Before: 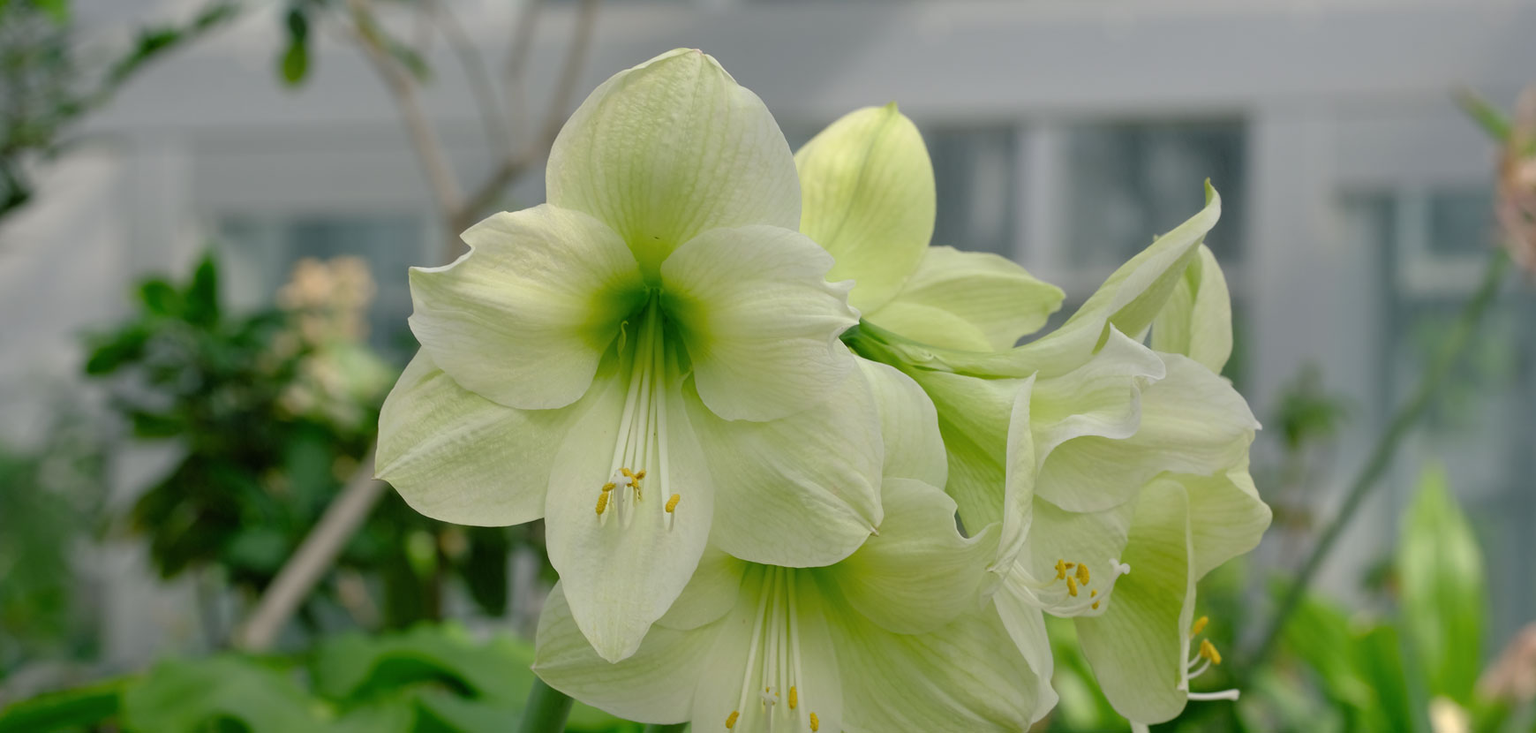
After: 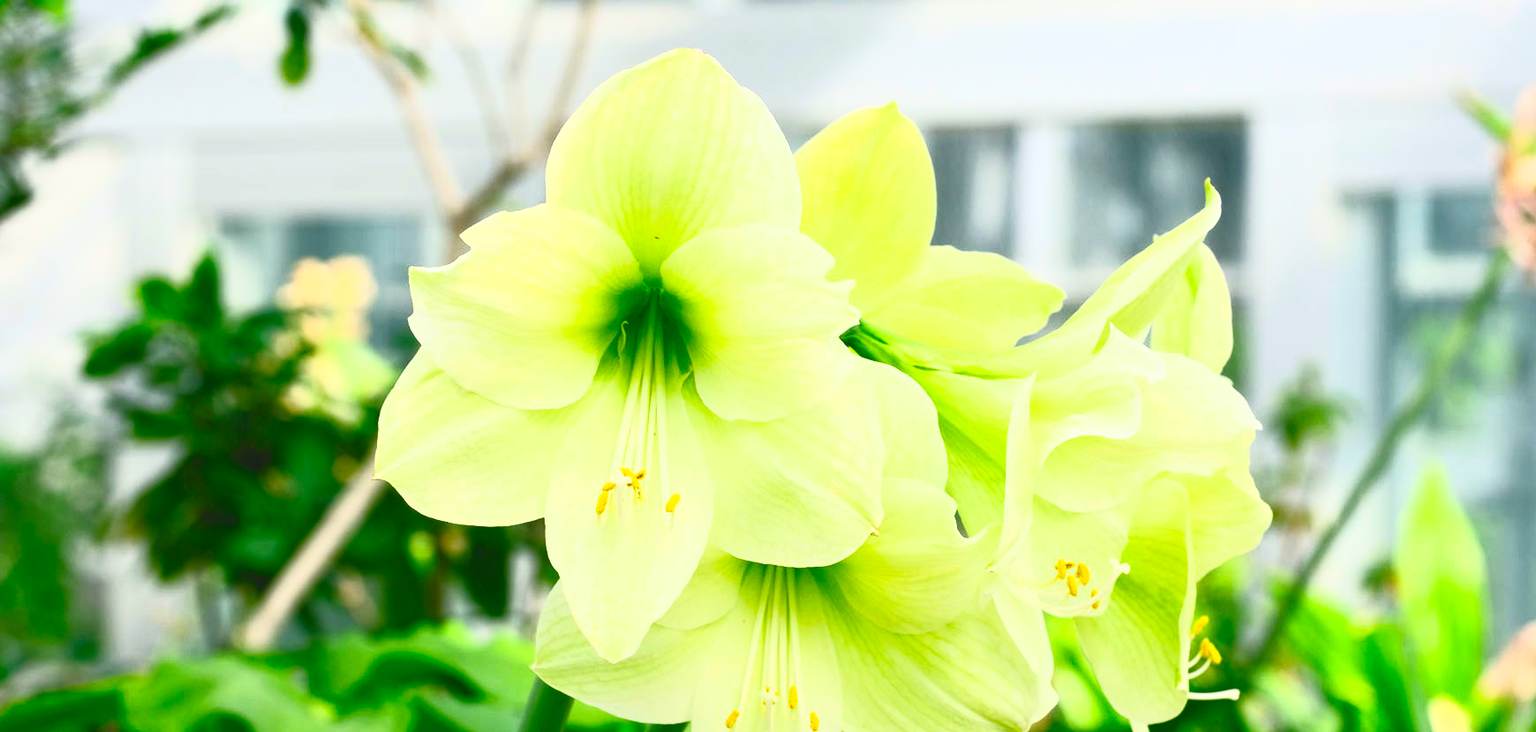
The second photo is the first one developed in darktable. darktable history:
contrast brightness saturation: contrast 1, brightness 1, saturation 1
